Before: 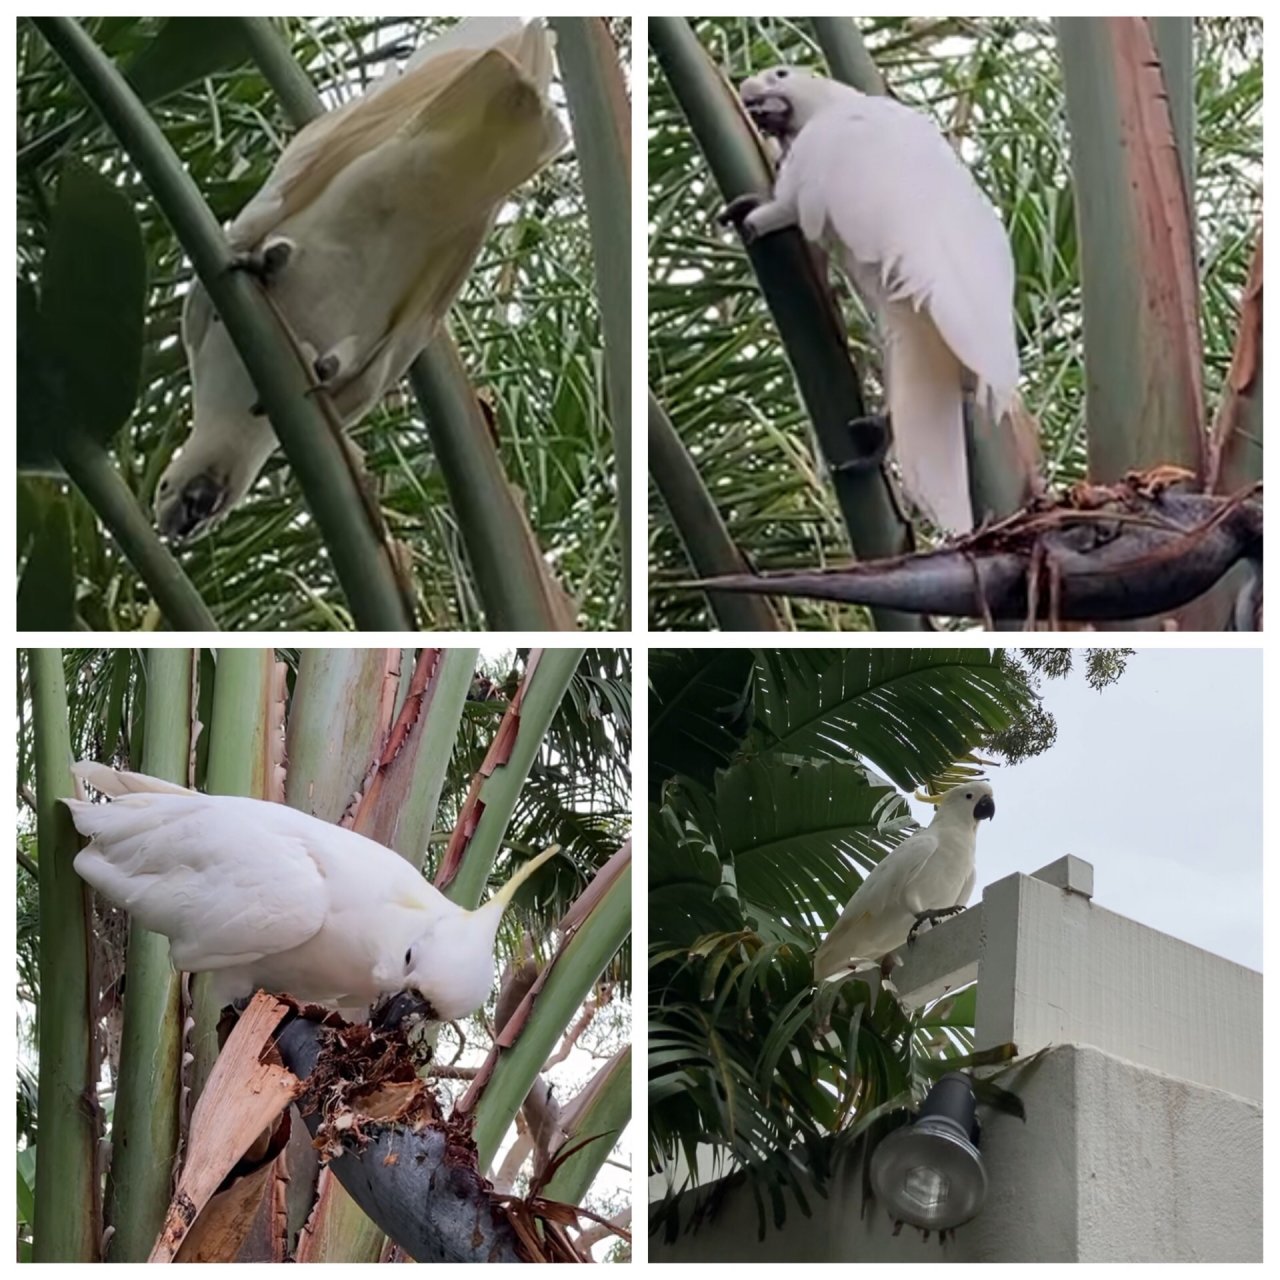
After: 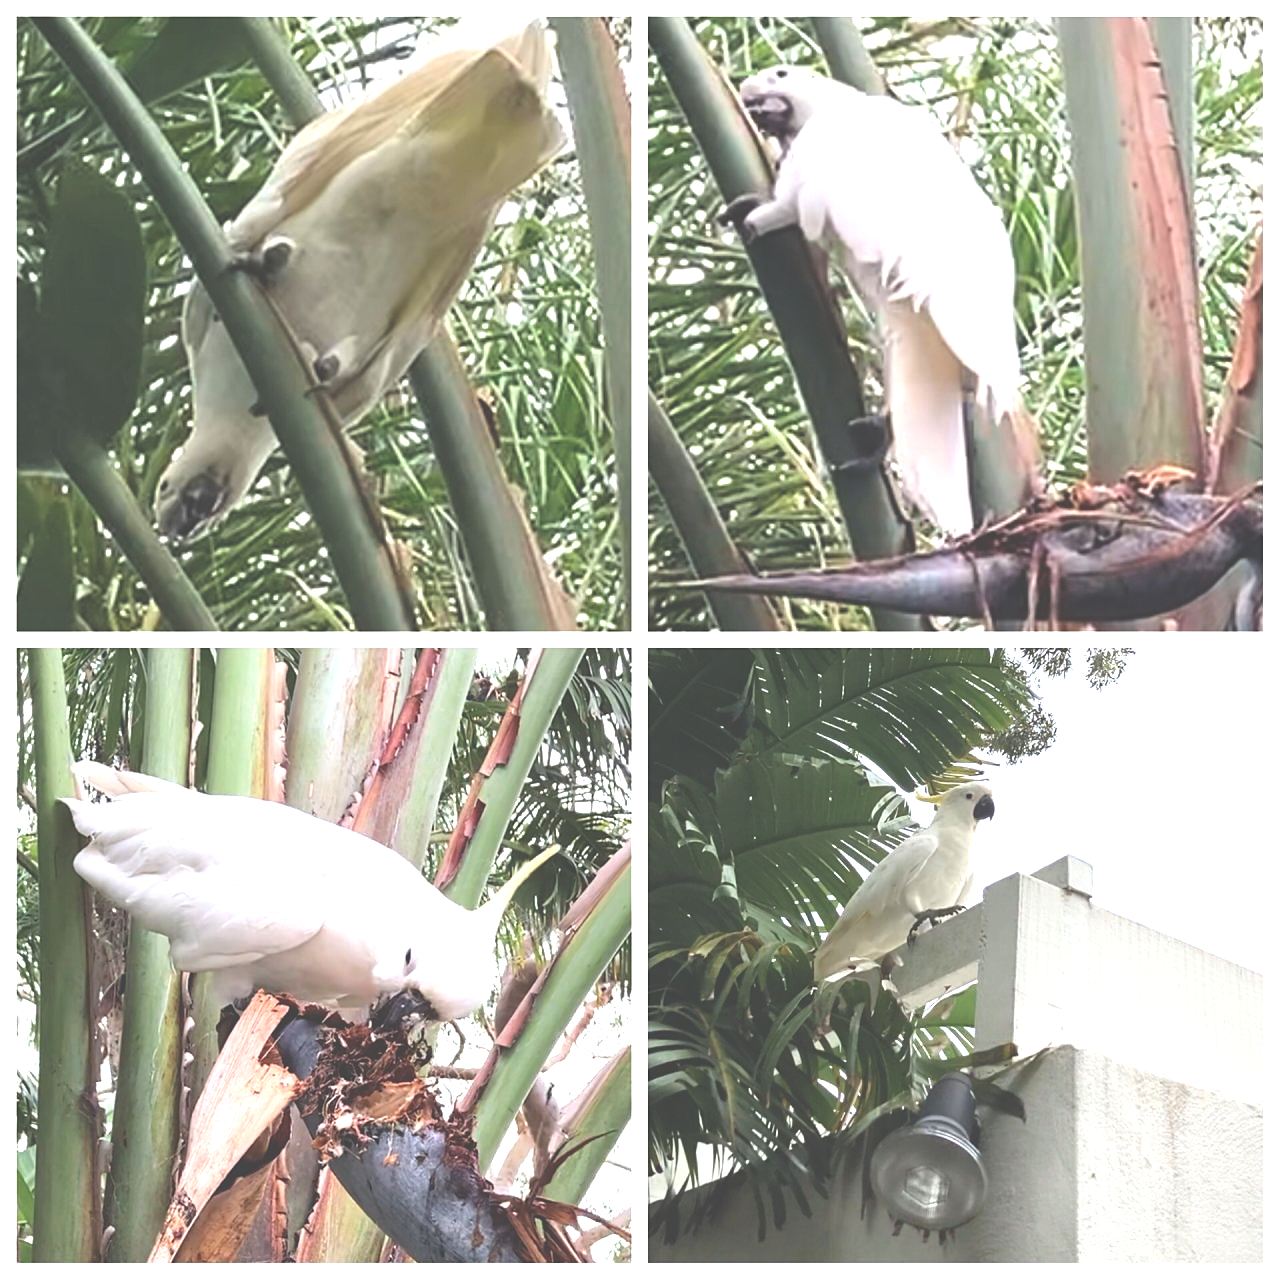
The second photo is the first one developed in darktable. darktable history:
exposure: black level correction -0.023, exposure 1.395 EV, compensate highlight preservation false
sharpen: radius 1.304, amount 0.289, threshold 0.206
